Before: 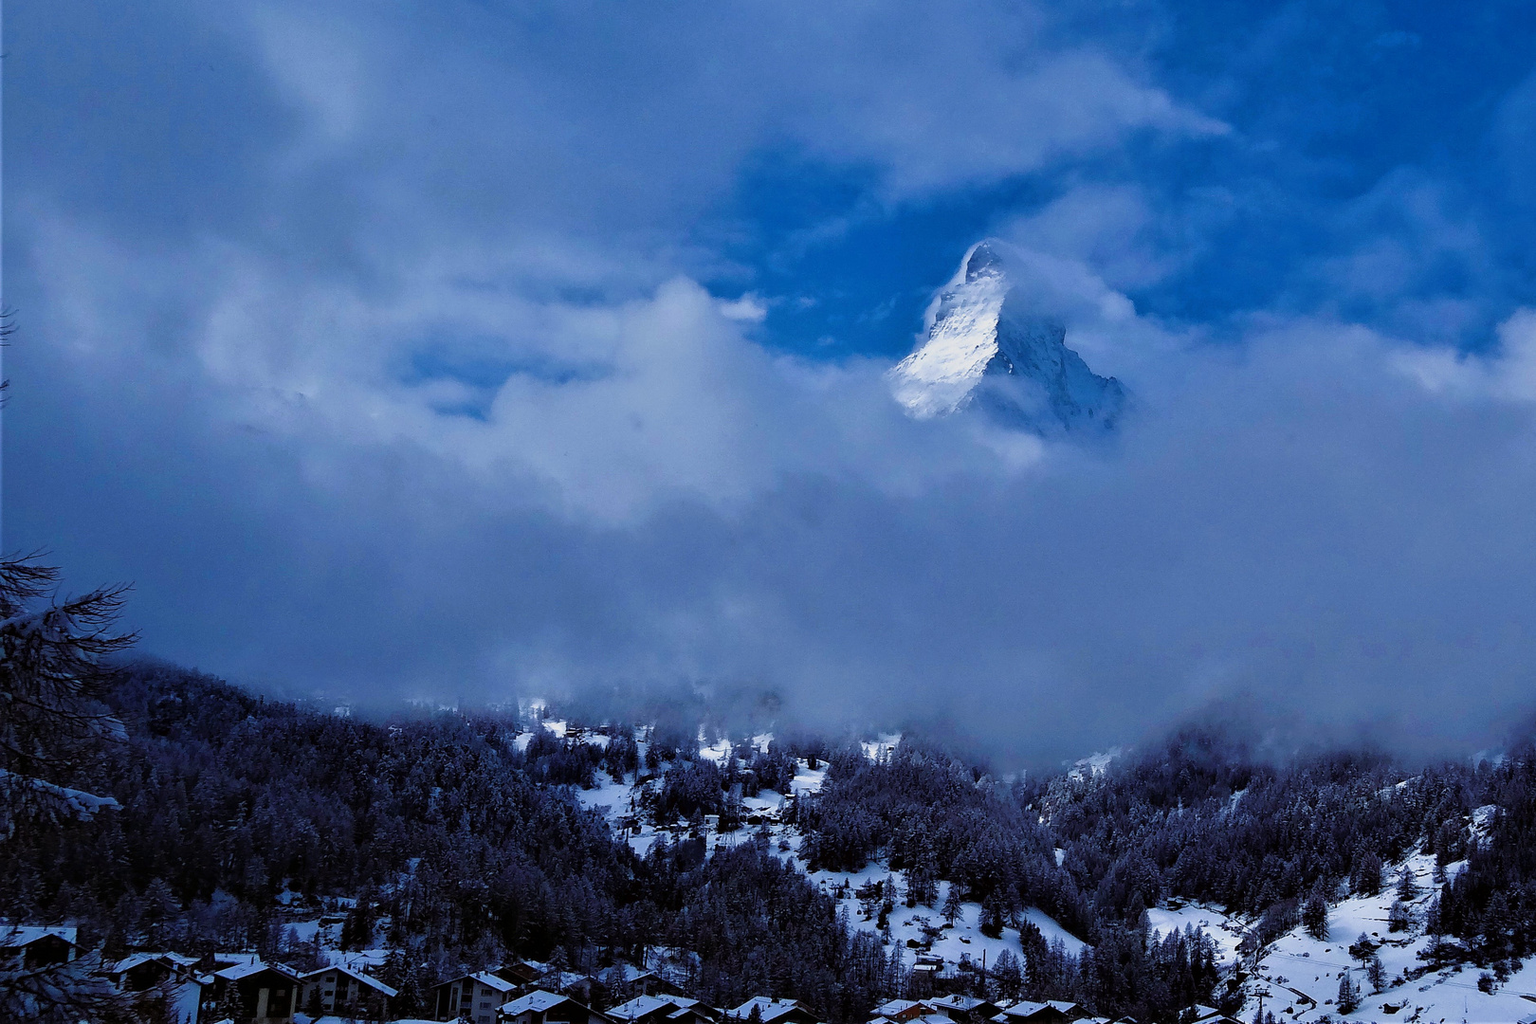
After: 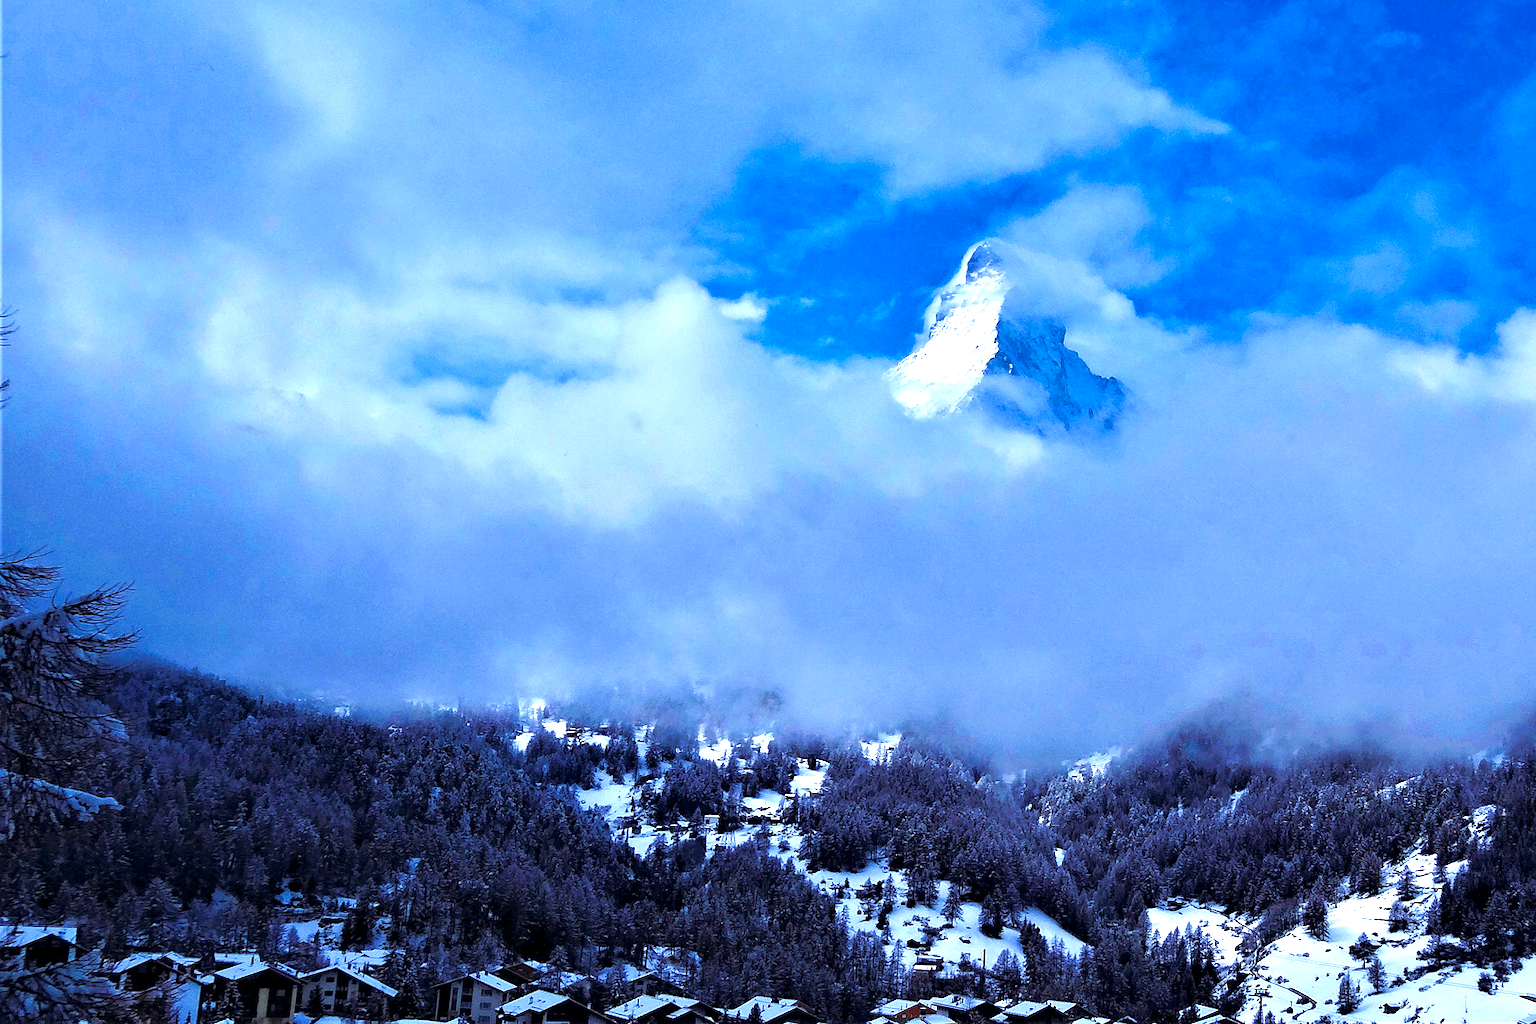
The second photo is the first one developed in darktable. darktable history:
color balance rgb: global offset › chroma 0.094%, global offset › hue 254.27°, perceptual saturation grading › global saturation -0.139%, perceptual saturation grading › mid-tones 11.63%, global vibrance 16.118%, saturation formula JzAzBz (2021)
exposure: black level correction 0.001, exposure 1.399 EV, compensate highlight preservation false
